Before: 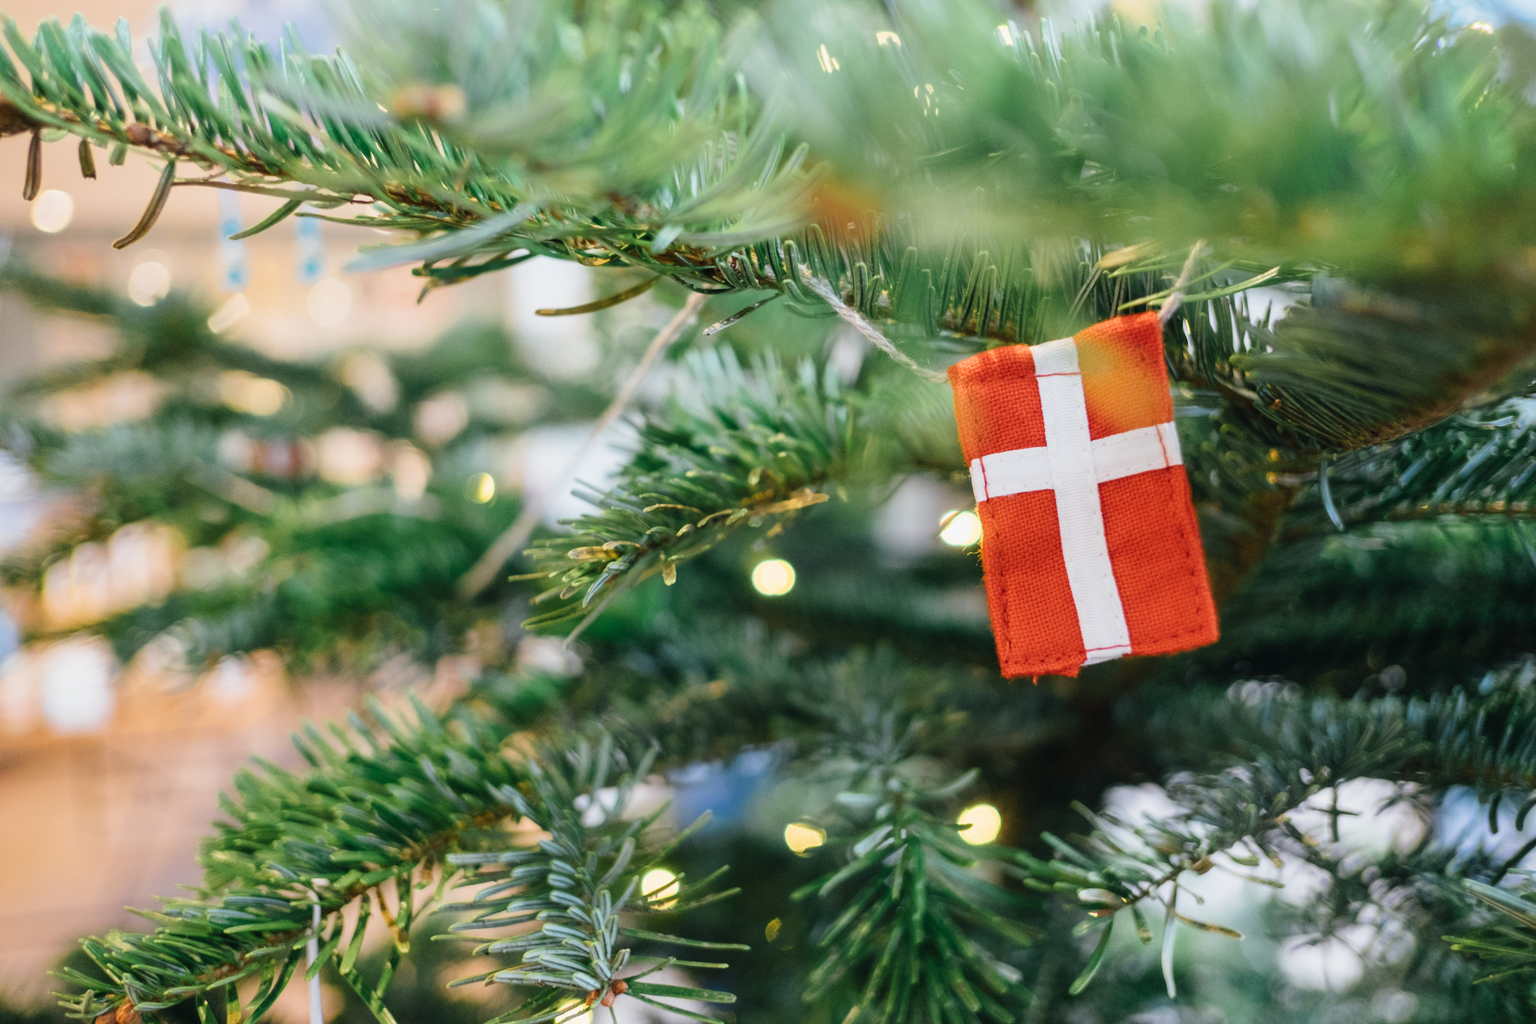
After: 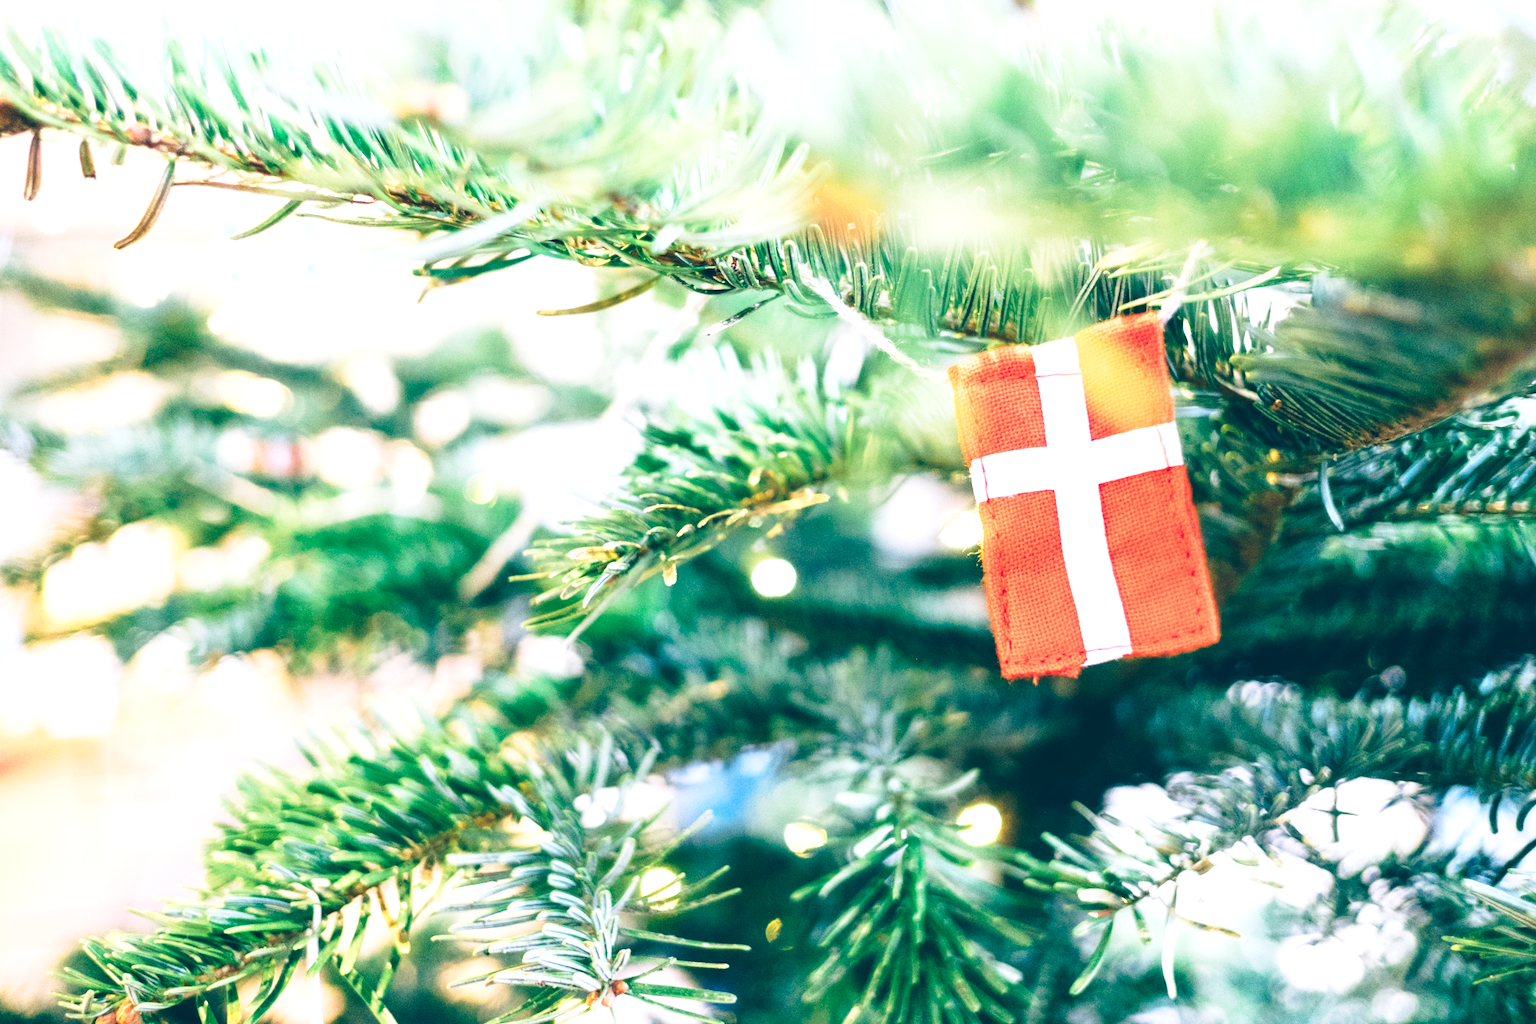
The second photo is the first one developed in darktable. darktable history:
exposure: black level correction 0, exposure 0.9 EV, compensate highlight preservation false
color balance: lift [1.016, 0.983, 1, 1.017], gamma [0.958, 1, 1, 1], gain [0.981, 1.007, 0.993, 1.002], input saturation 118.26%, contrast 13.43%, contrast fulcrum 21.62%, output saturation 82.76%
white balance: red 1.05, blue 1.072
base curve: curves: ch0 [(0, 0) (0.028, 0.03) (0.121, 0.232) (0.46, 0.748) (0.859, 0.968) (1, 1)], preserve colors none
